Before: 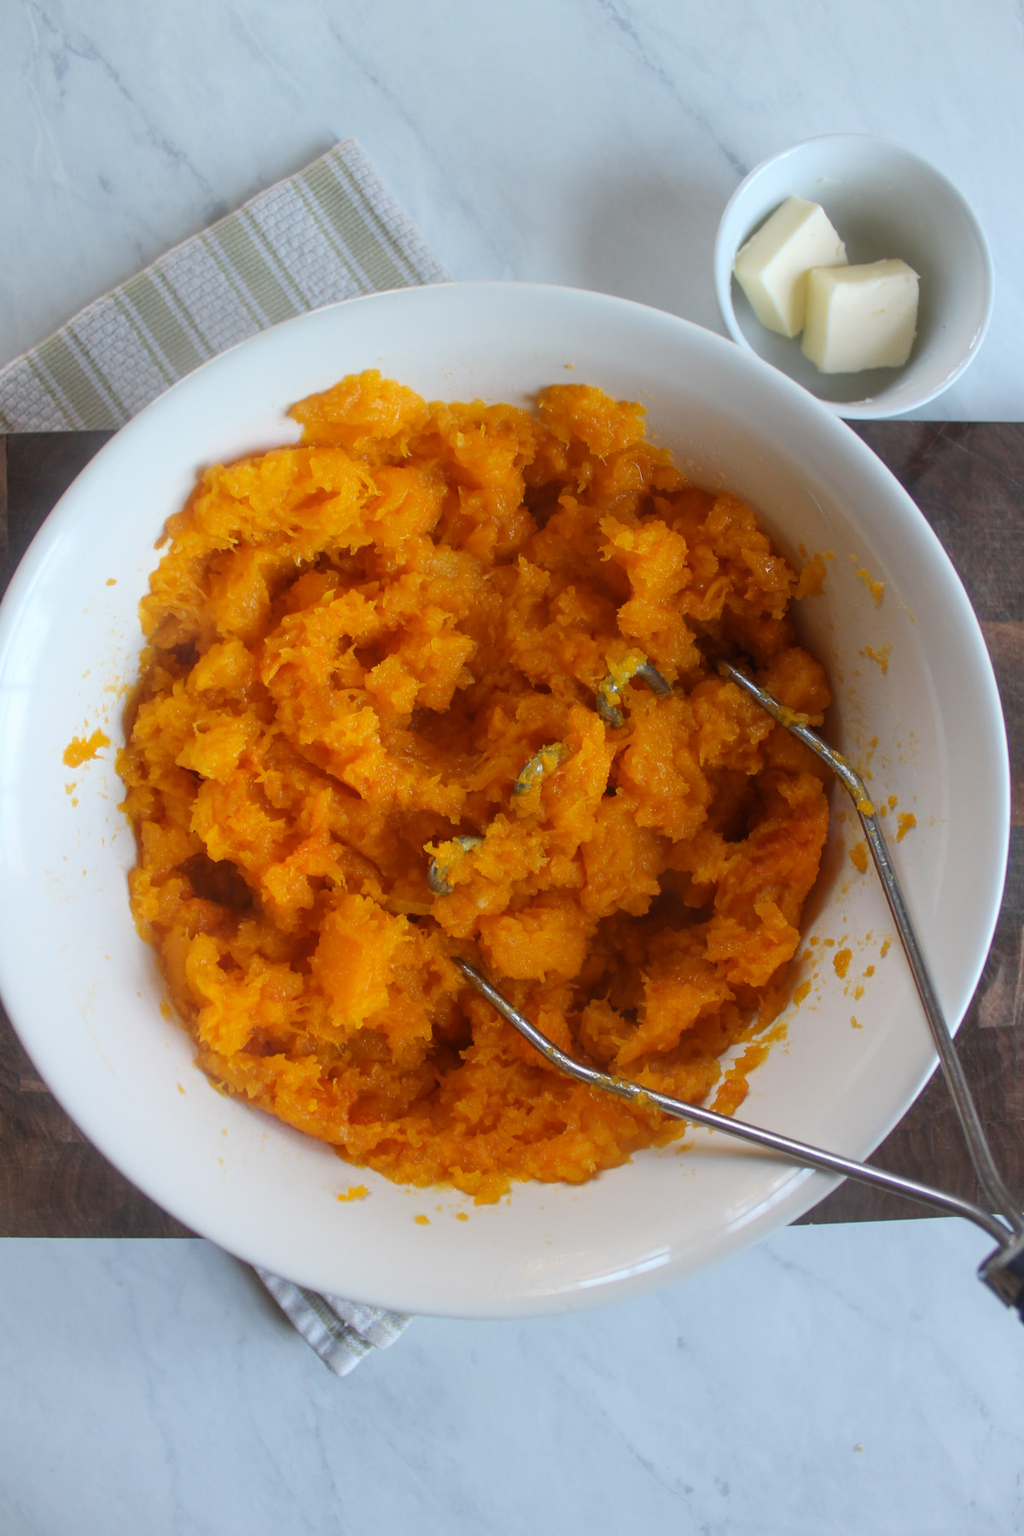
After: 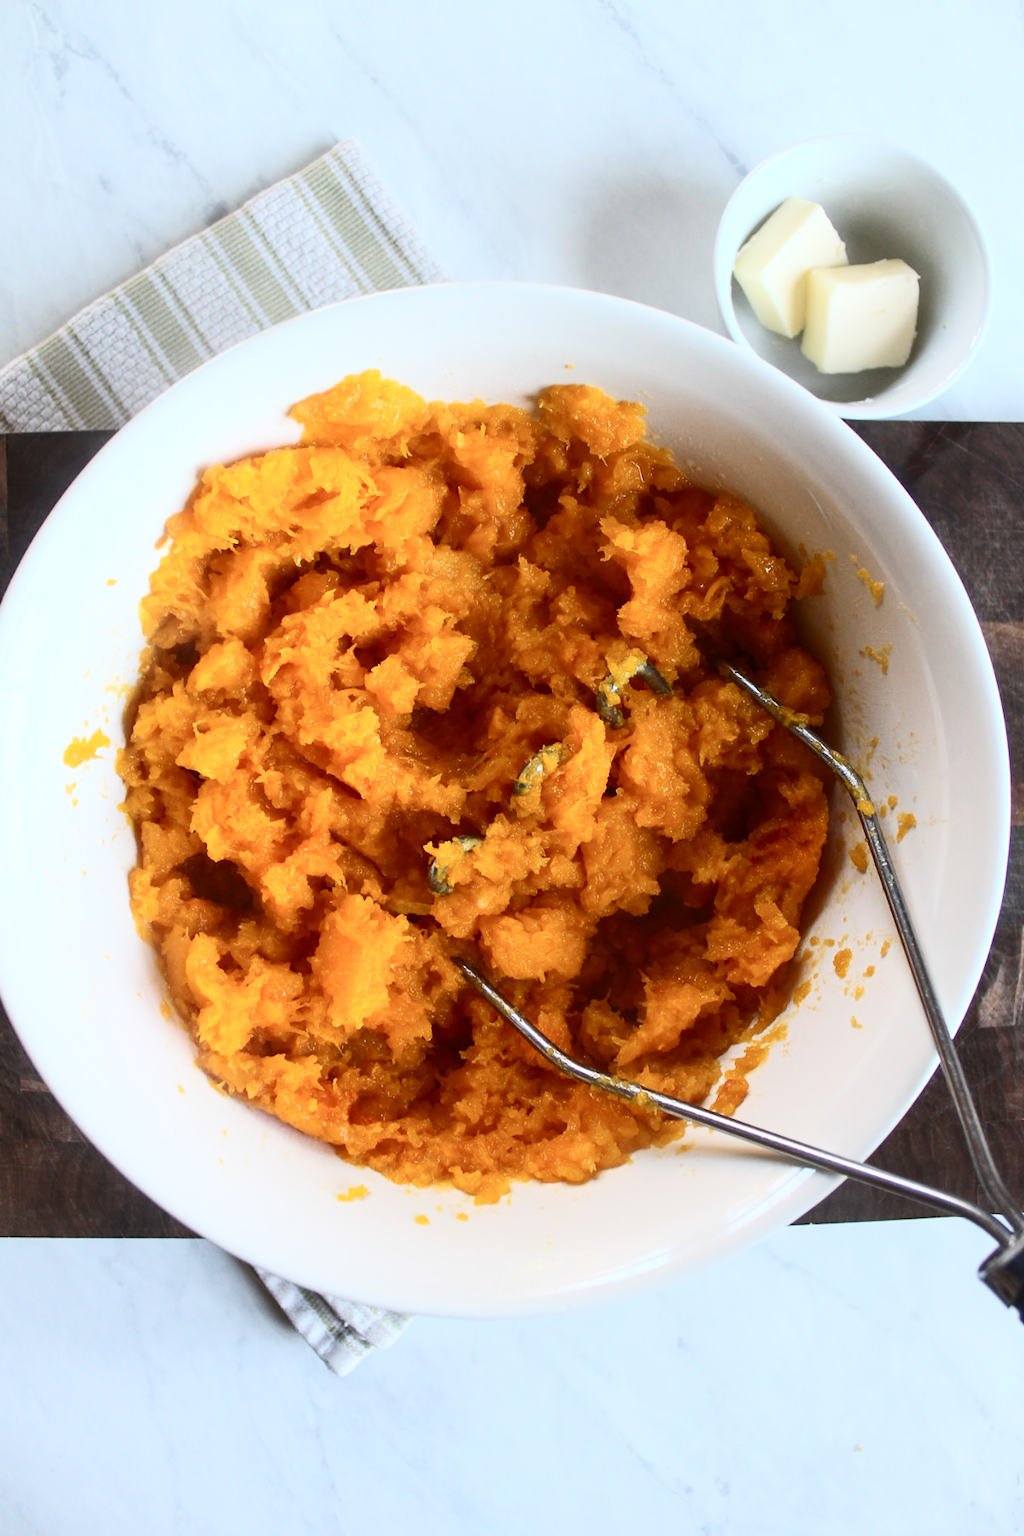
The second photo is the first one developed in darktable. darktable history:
contrast brightness saturation: contrast 0.391, brightness 0.105
exposure: exposure 0.135 EV, compensate highlight preservation false
